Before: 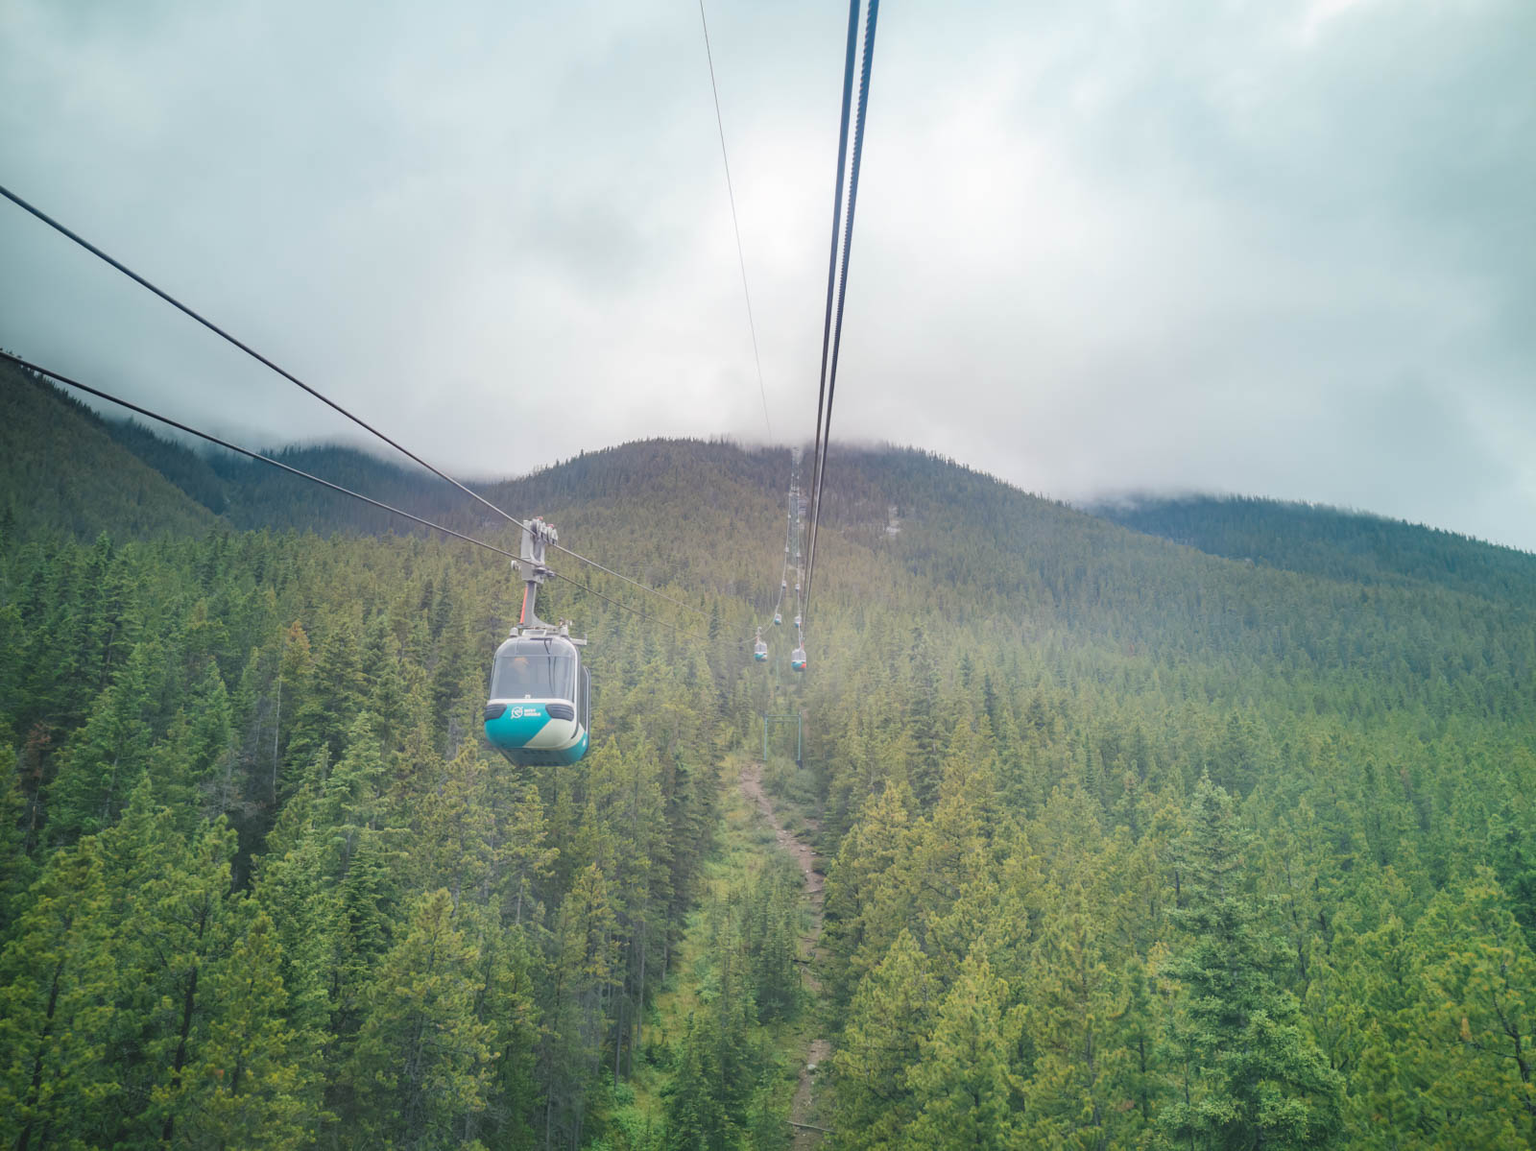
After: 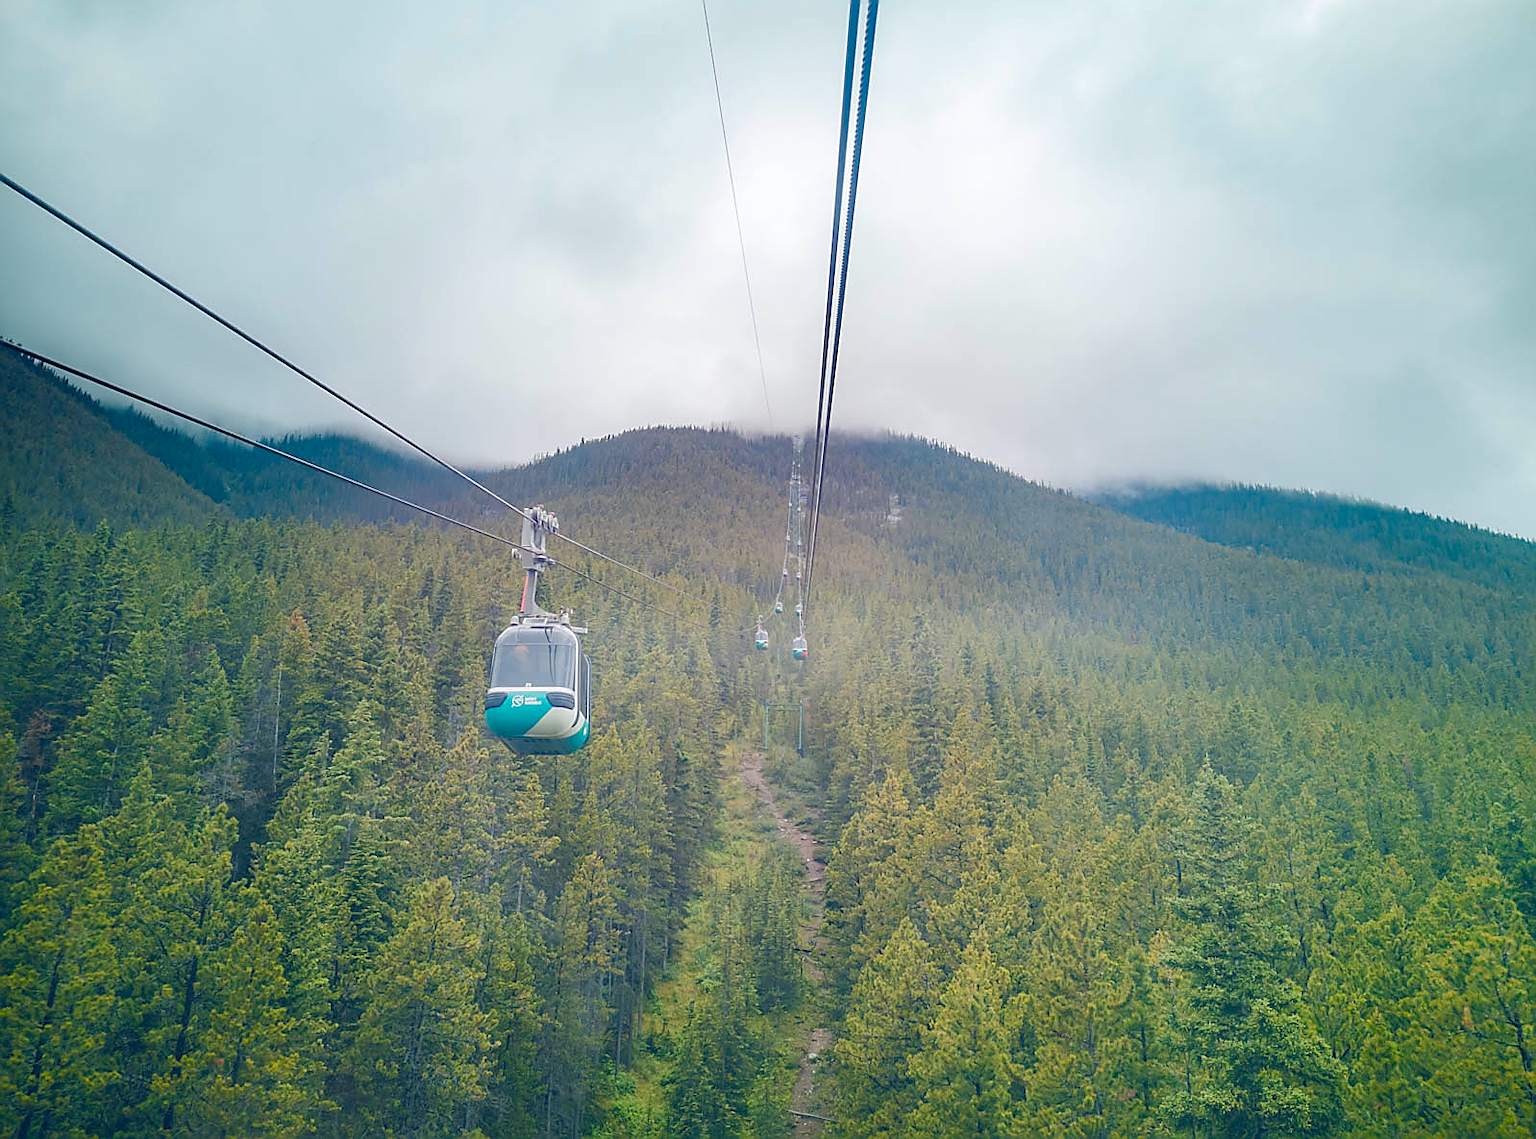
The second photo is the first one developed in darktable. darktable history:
sharpen: radius 1.366, amount 1.262, threshold 0.724
crop: top 1.104%, right 0.114%
color balance rgb: global offset › chroma 0.243%, global offset › hue 256.36°, perceptual saturation grading › global saturation 35.09%, perceptual saturation grading › highlights -29.808%, perceptual saturation grading › shadows 35.001%, hue shift -7.41°
